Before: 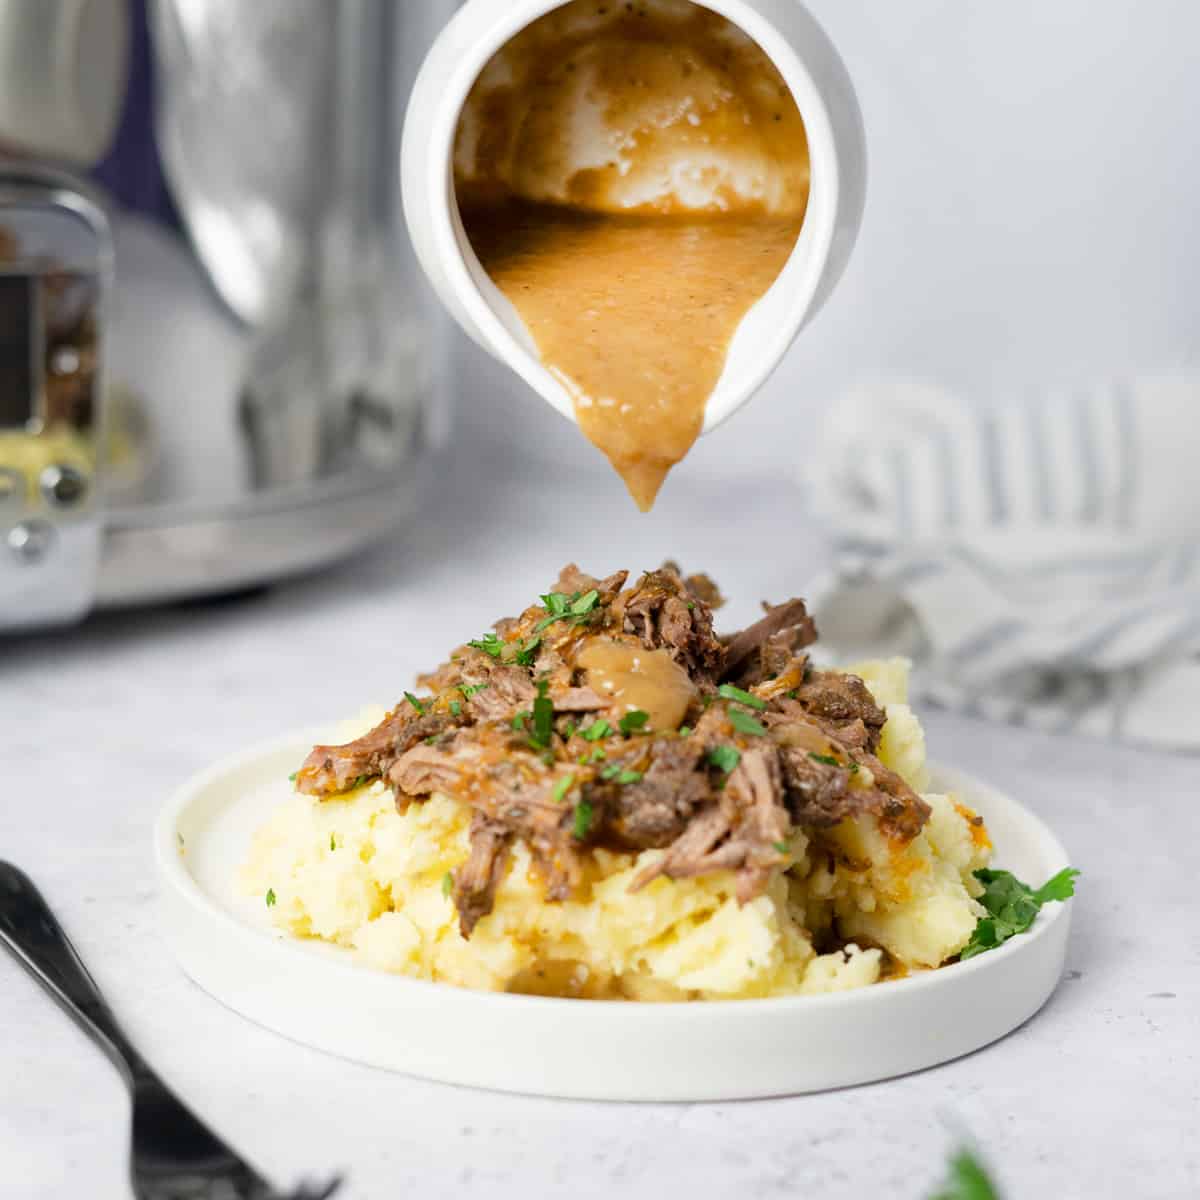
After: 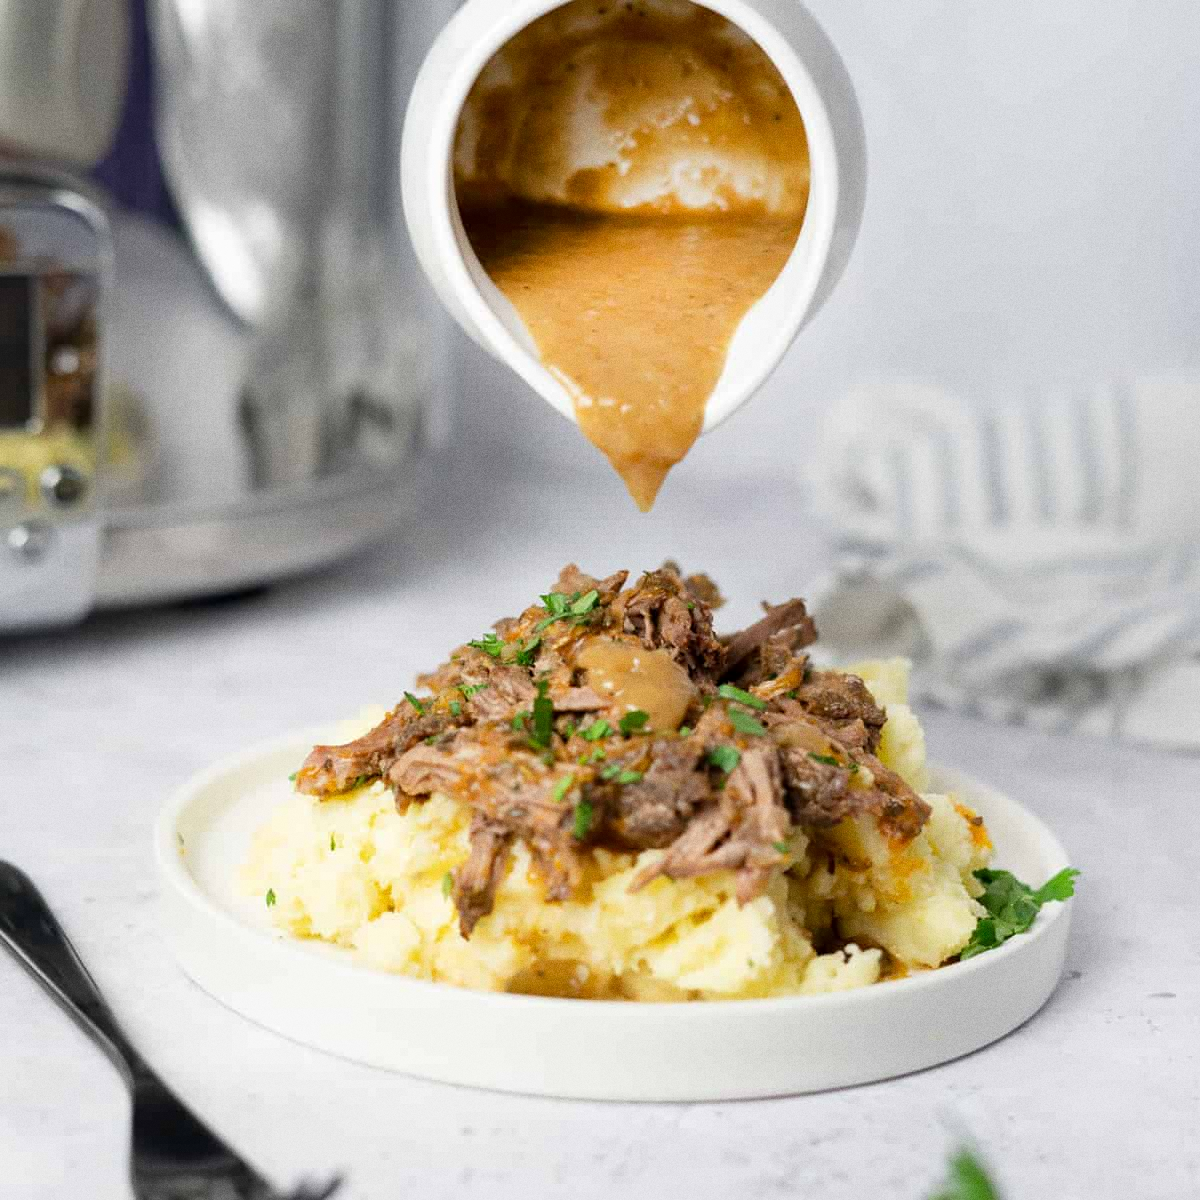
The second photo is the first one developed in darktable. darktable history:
grain: coarseness 0.47 ISO
exposure: black level correction 0.001, compensate highlight preservation false
